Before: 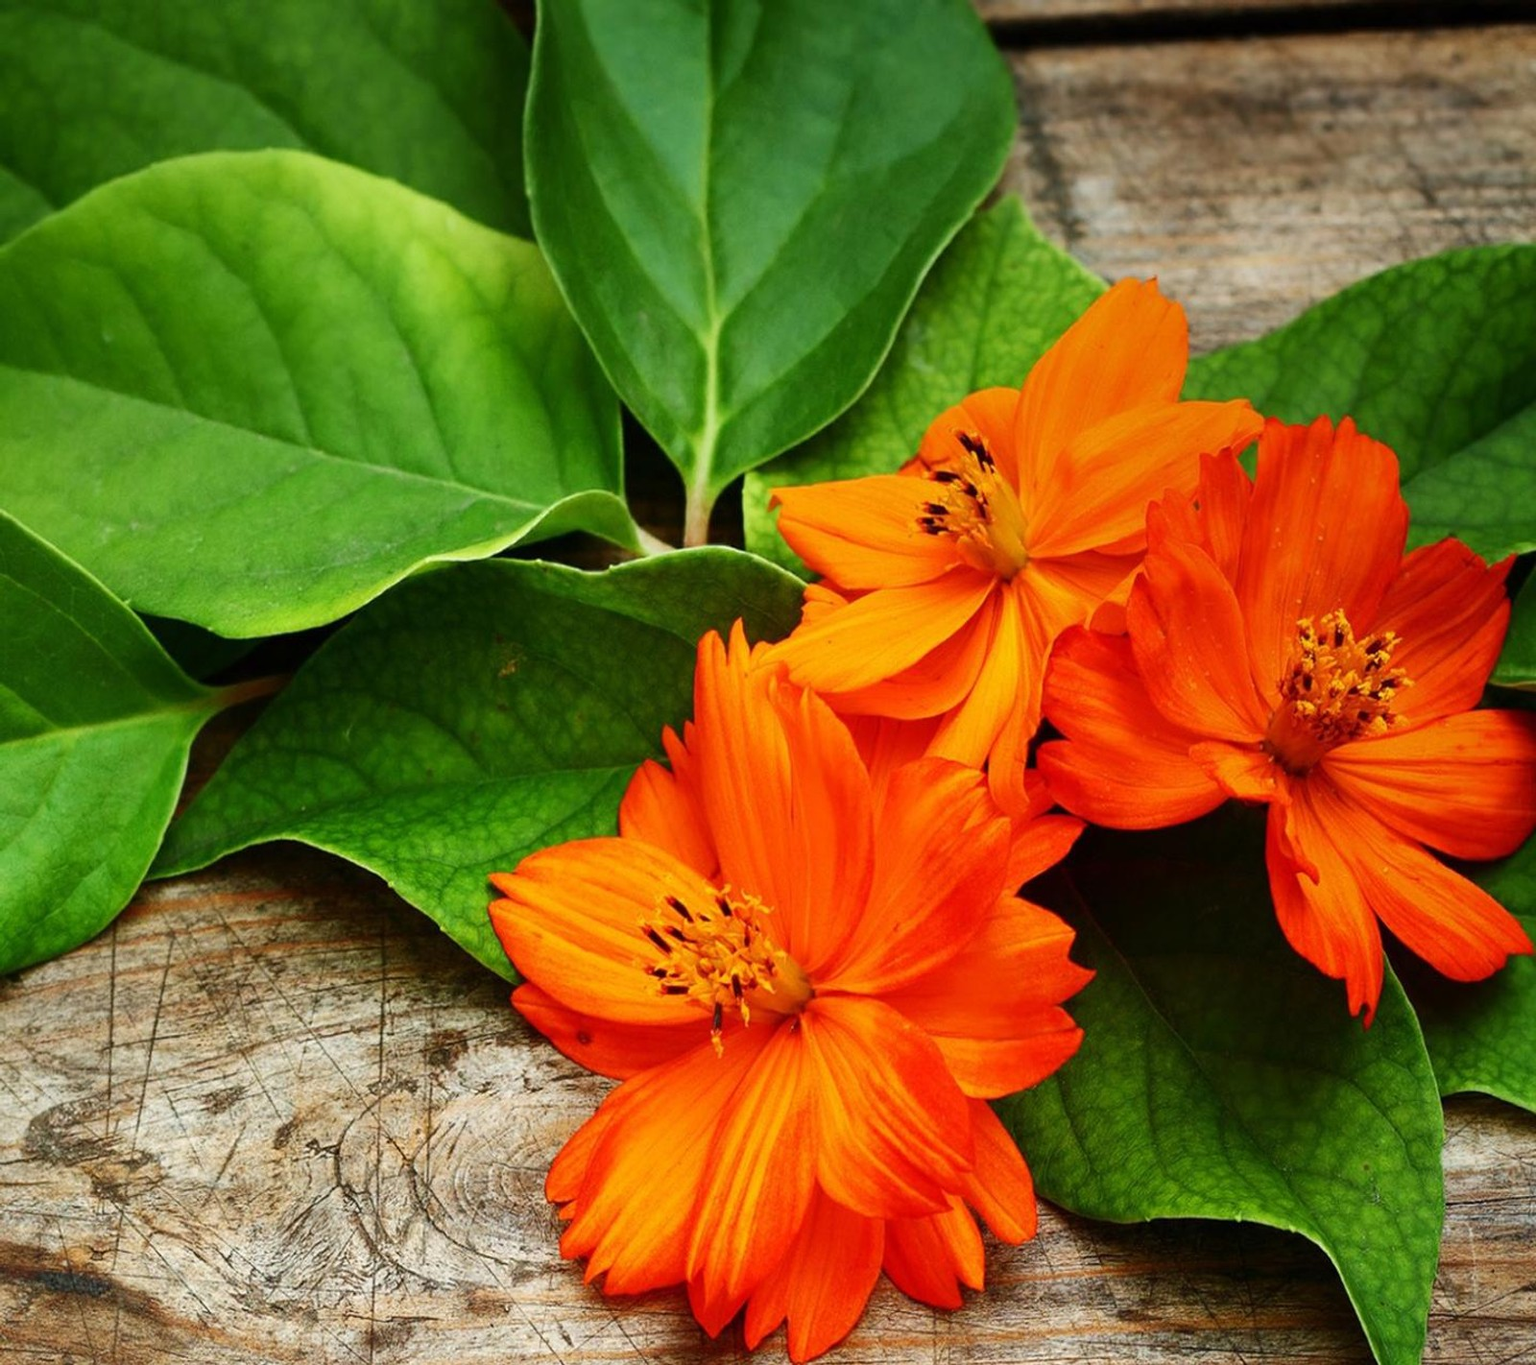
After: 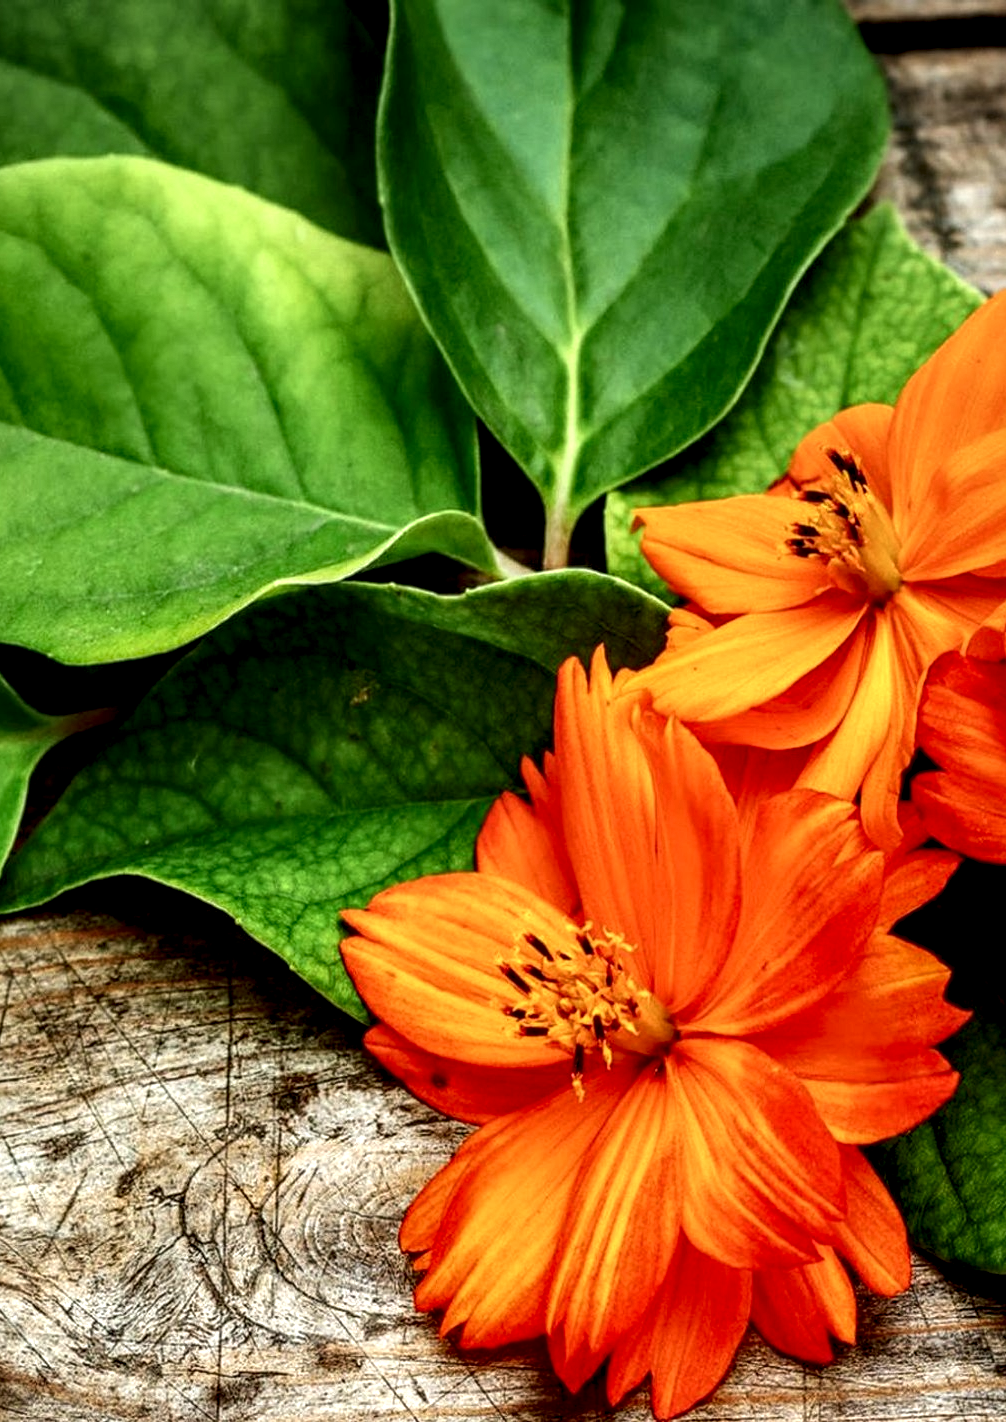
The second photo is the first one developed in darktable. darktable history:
crop: left 10.58%, right 26.49%
local contrast: highlights 22%, detail 197%
vignetting: fall-off start 99.43%, brightness -0.176, saturation -0.292, unbound false
